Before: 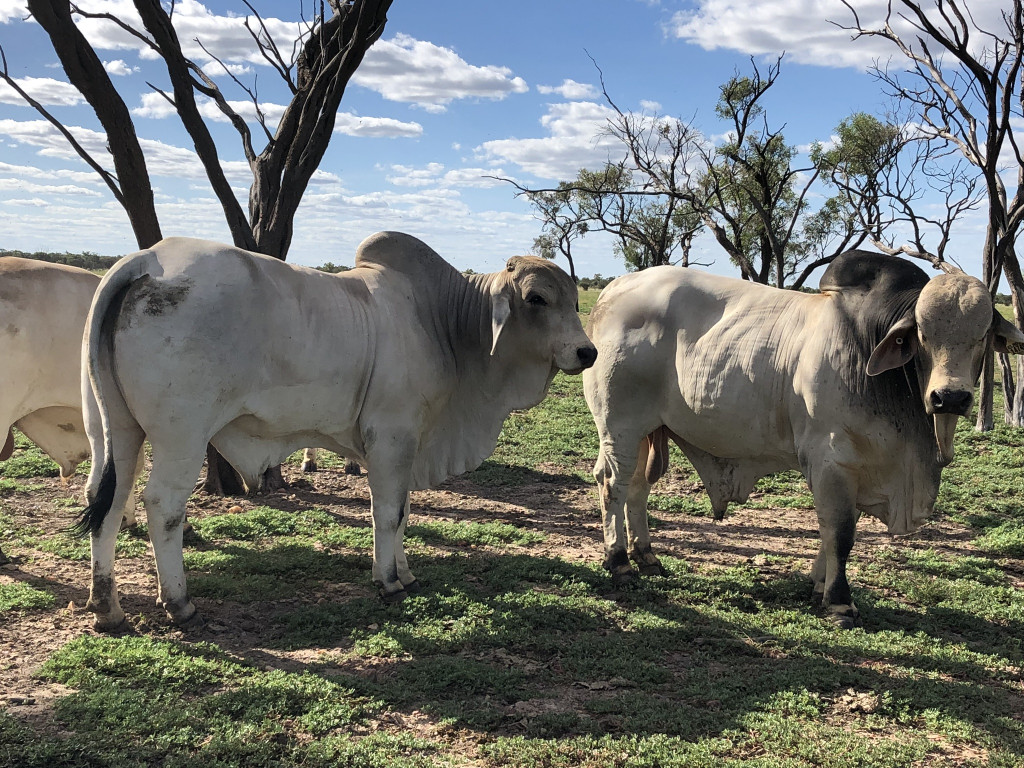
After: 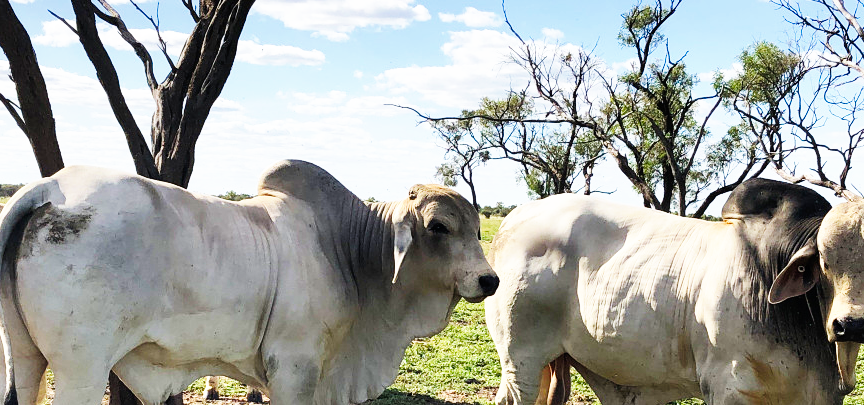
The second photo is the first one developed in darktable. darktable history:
color balance rgb: perceptual saturation grading › global saturation 30.632%
crop and rotate: left 9.665%, top 9.434%, right 5.943%, bottom 37.77%
base curve: curves: ch0 [(0, 0) (0.007, 0.004) (0.027, 0.03) (0.046, 0.07) (0.207, 0.54) (0.442, 0.872) (0.673, 0.972) (1, 1)], preserve colors none
shadows and highlights: shadows 25.55, highlights -24.47
